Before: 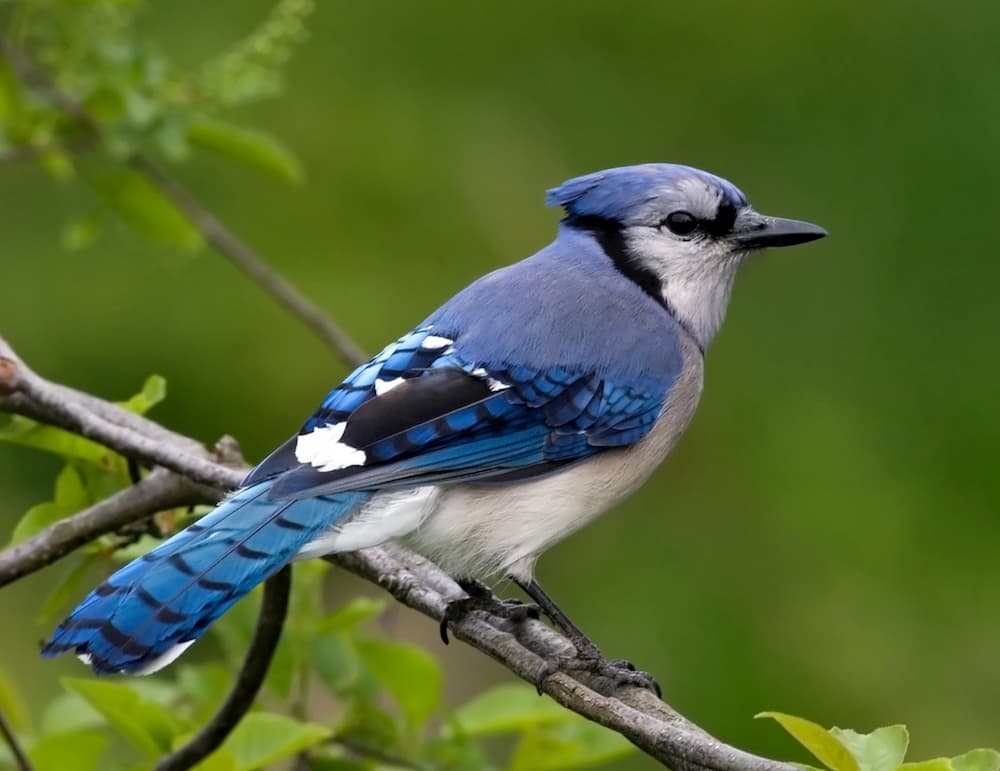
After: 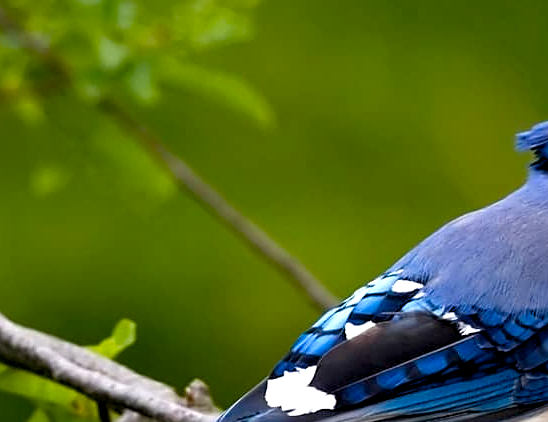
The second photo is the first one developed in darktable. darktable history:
color balance rgb: global offset › luminance -0.515%, linear chroma grading › shadows -8.077%, linear chroma grading › global chroma 9.767%, perceptual saturation grading › global saturation 20%, perceptual saturation grading › highlights -24.839%, perceptual saturation grading › shadows 25.407%, perceptual brilliance grading › highlights 9.803%, perceptual brilliance grading › mid-tones 4.787%
crop and rotate: left 3.058%, top 7.505%, right 42.054%, bottom 37.705%
sharpen: on, module defaults
